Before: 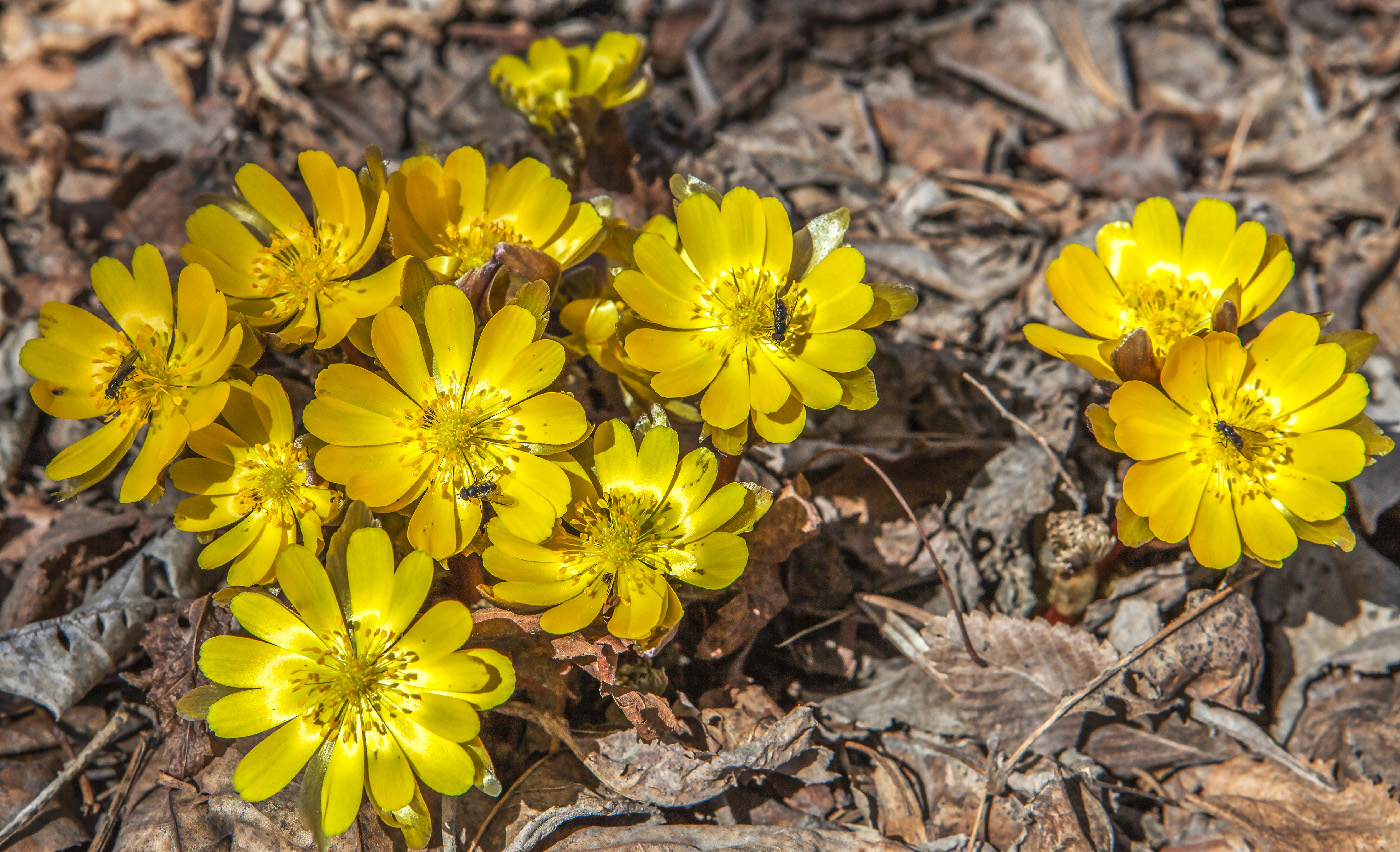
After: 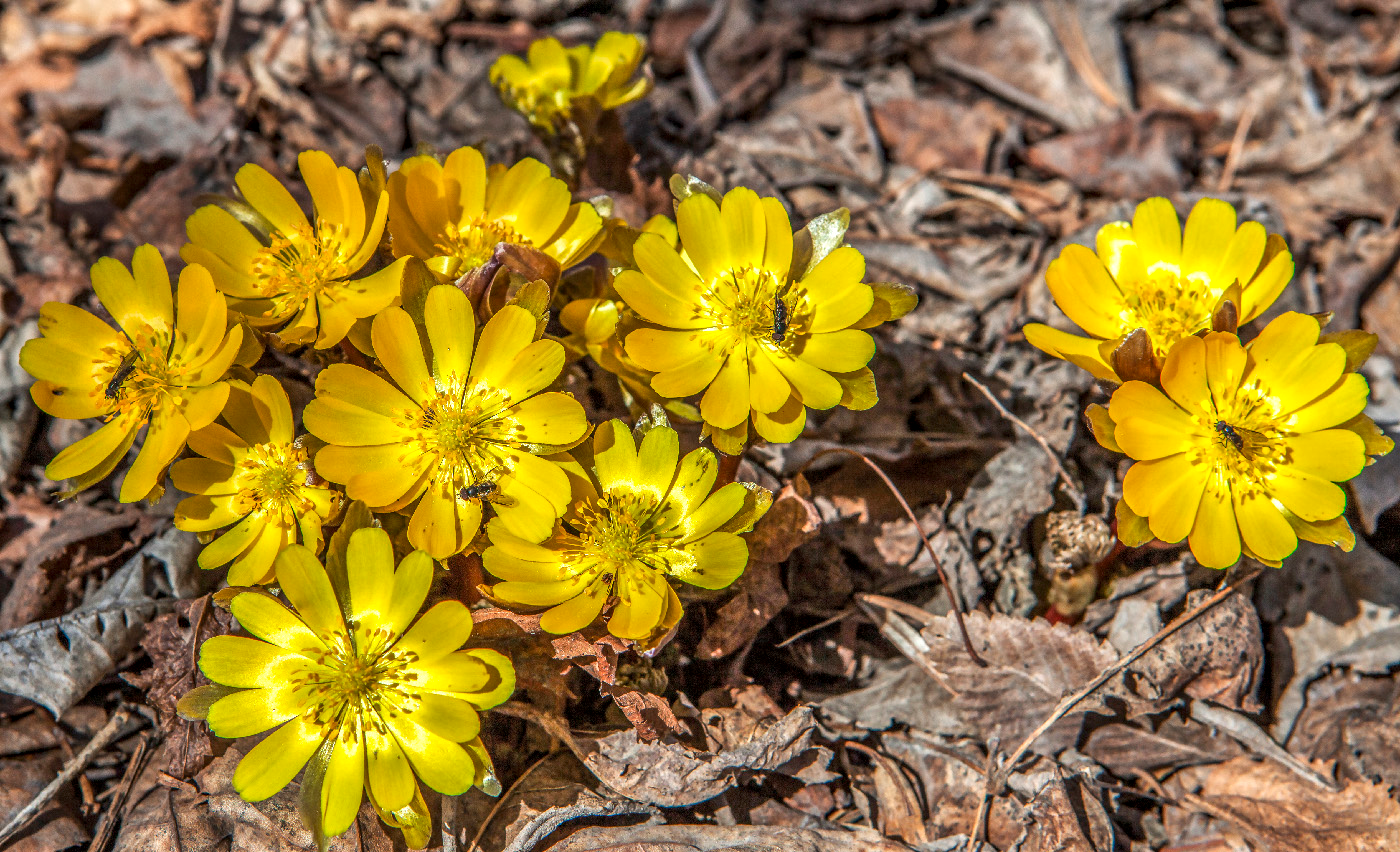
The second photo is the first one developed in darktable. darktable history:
shadows and highlights: shadows 35, highlights -35, soften with gaussian
local contrast: on, module defaults
